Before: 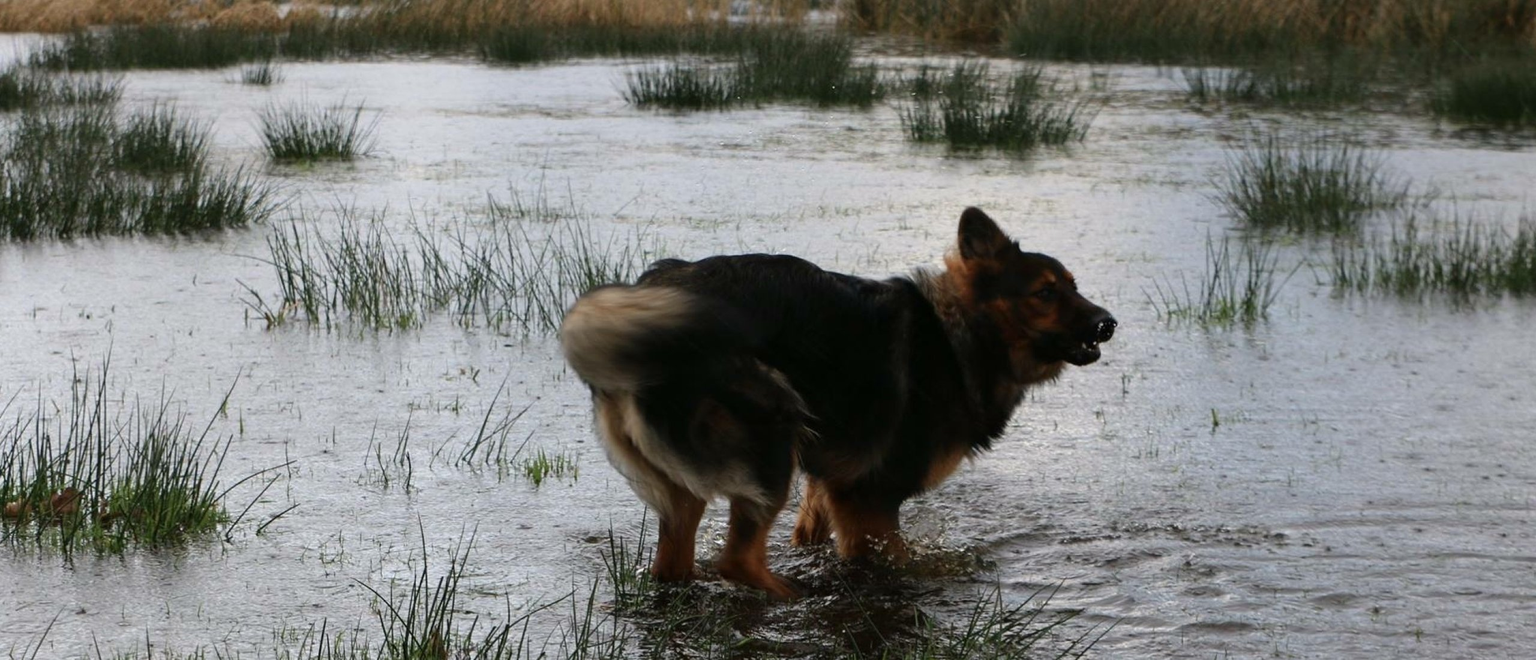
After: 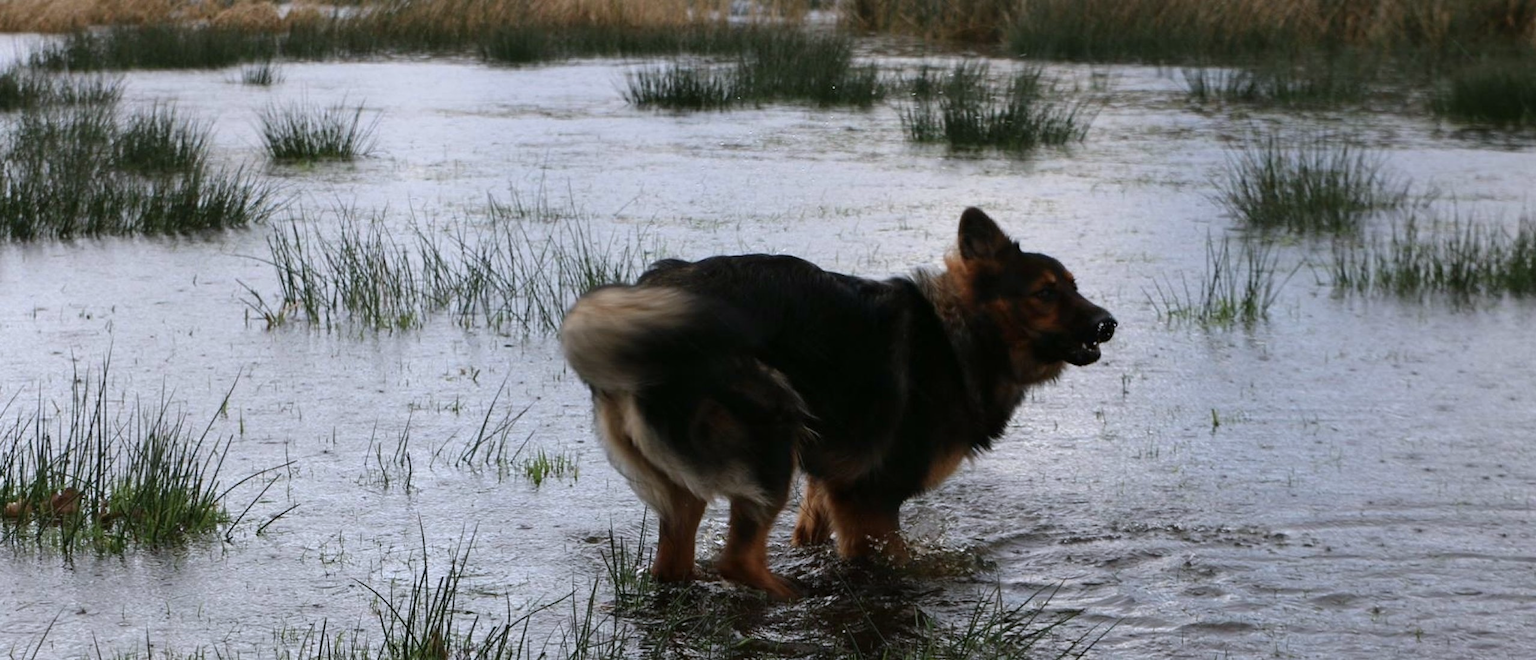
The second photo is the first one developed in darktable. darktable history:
white balance: red 0.984, blue 1.059
contrast brightness saturation: saturation -0.04
